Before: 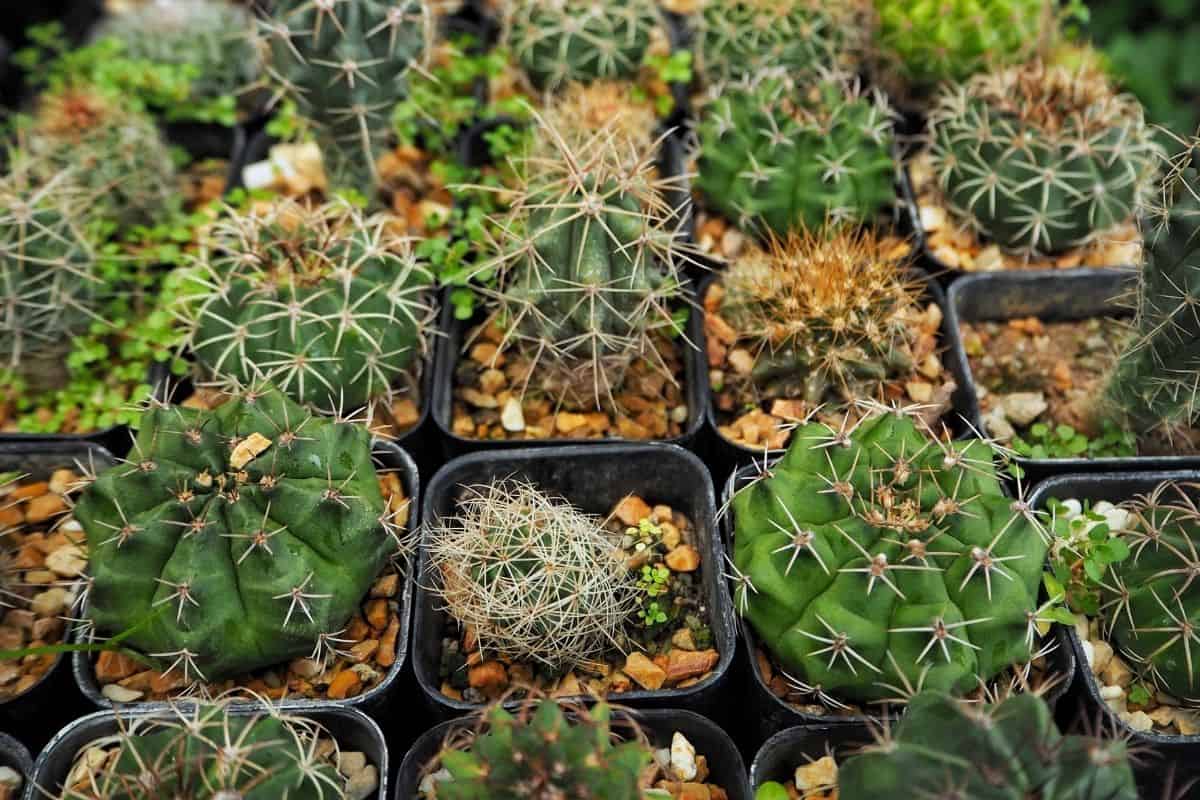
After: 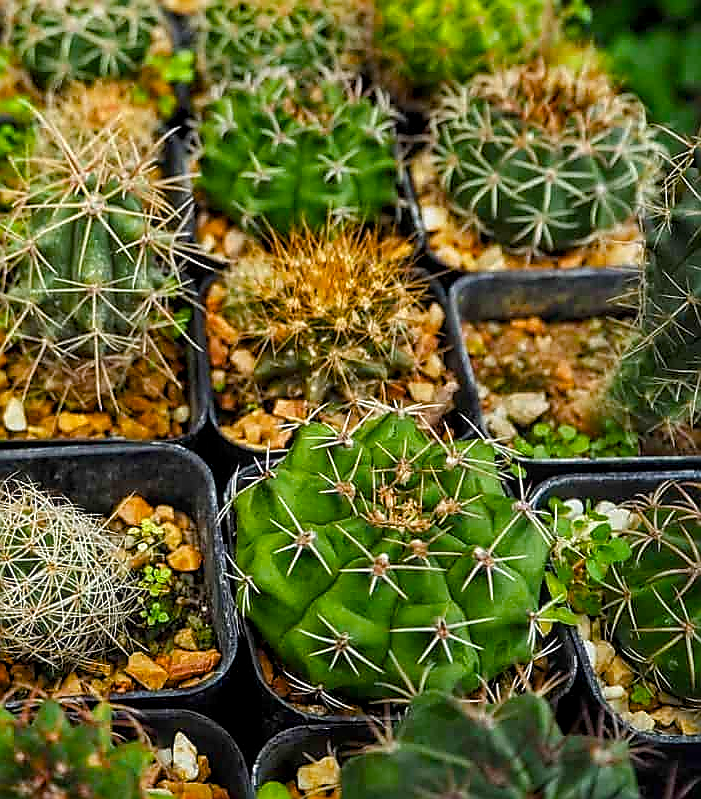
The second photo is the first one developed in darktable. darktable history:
sharpen: radius 1.387, amount 1.264, threshold 0.772
color balance rgb: perceptual saturation grading › global saturation 20%, perceptual saturation grading › highlights -13.922%, perceptual saturation grading › shadows 50.049%, global vibrance 20%
crop: left 41.567%
local contrast: on, module defaults
